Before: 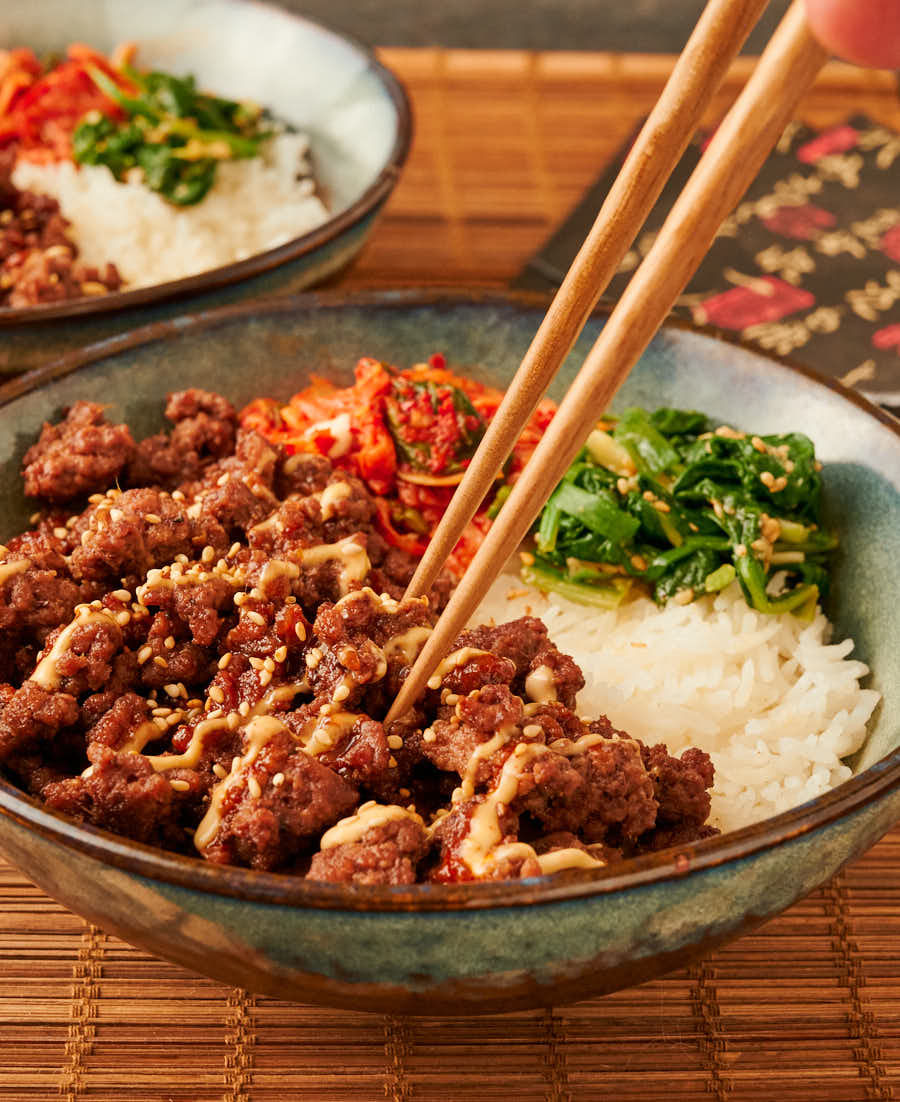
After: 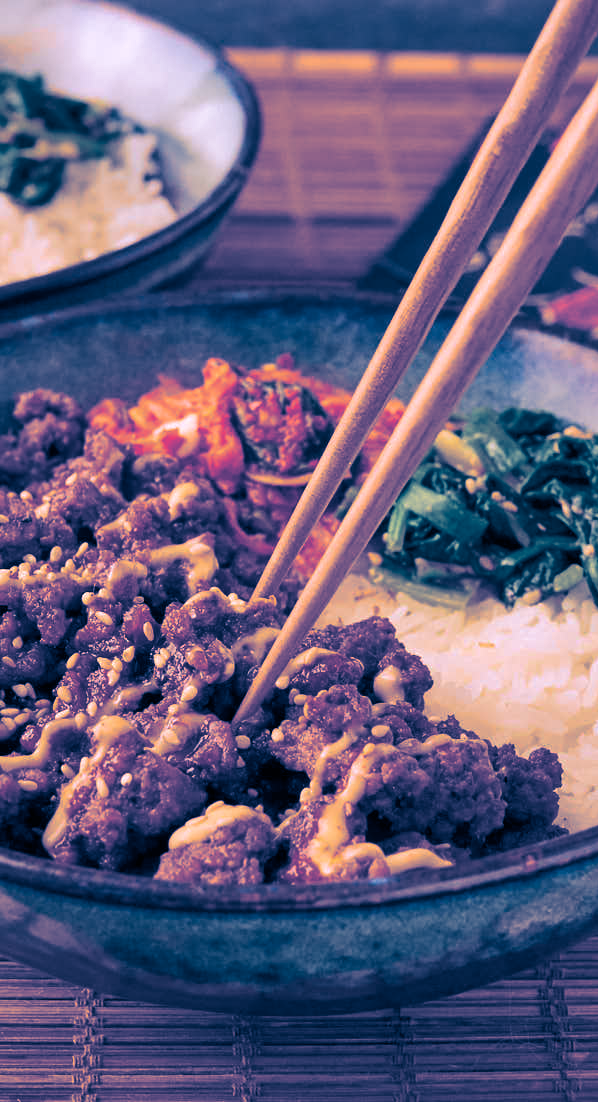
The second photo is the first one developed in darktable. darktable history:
crop: left 16.899%, right 16.556%
rotate and perspective: automatic cropping off
shadows and highlights: on, module defaults
white balance: red 1.042, blue 1.17
velvia: on, module defaults
split-toning: shadows › hue 226.8°, shadows › saturation 1, highlights › saturation 0, balance -61.41
